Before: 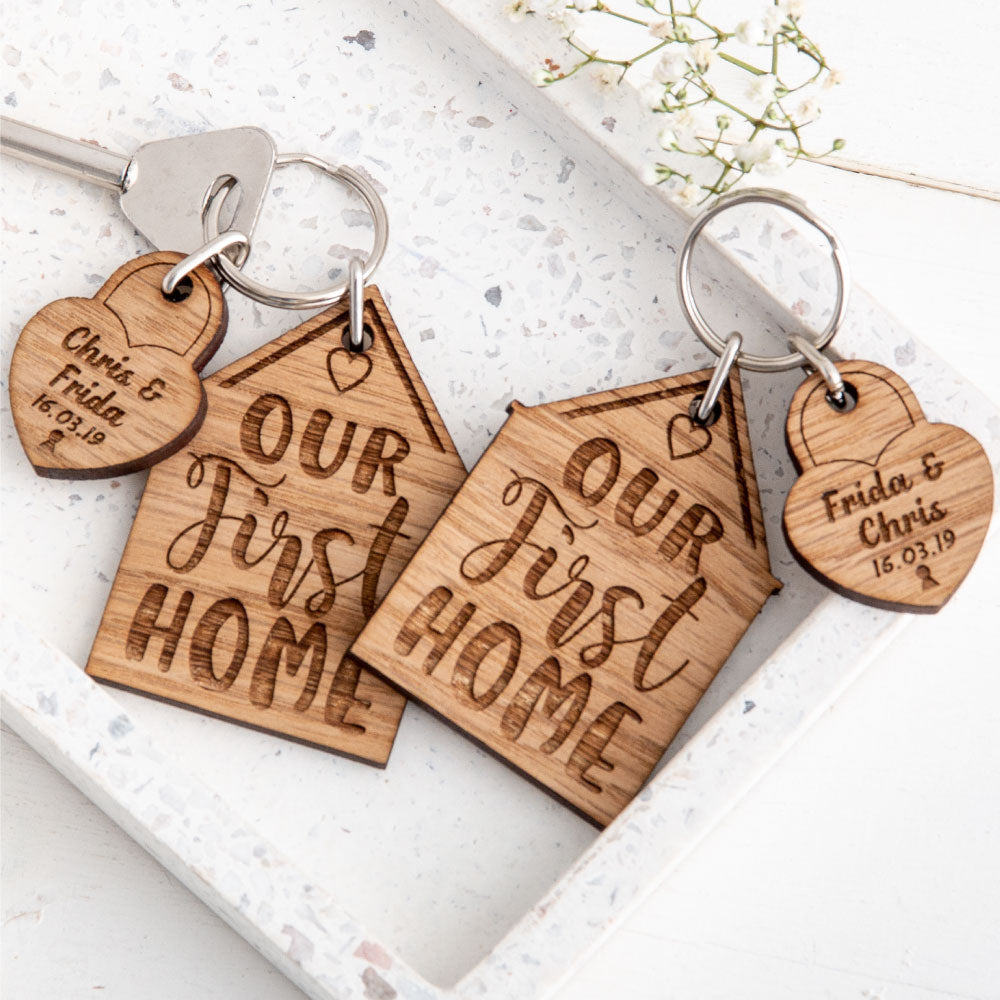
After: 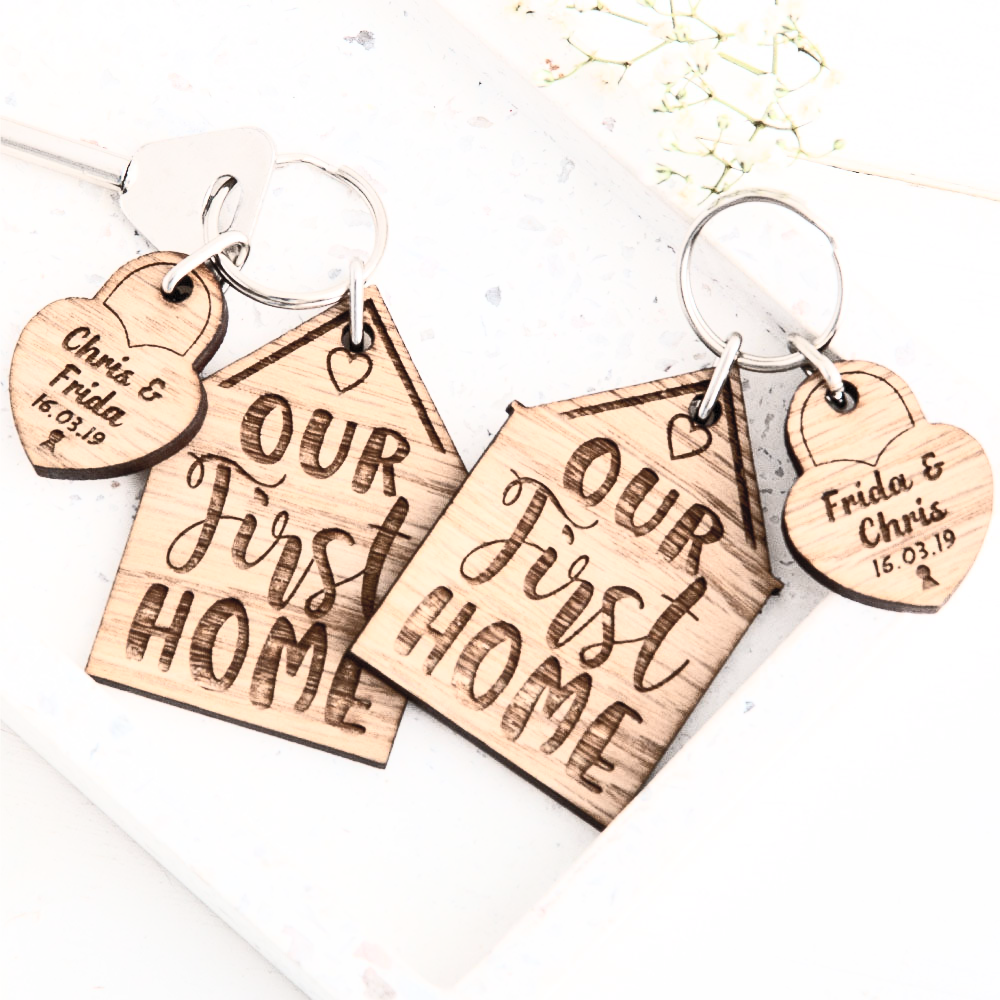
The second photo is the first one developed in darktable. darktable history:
shadows and highlights: shadows 37.11, highlights -27.52, soften with gaussian
contrast brightness saturation: contrast 0.569, brightness 0.579, saturation -0.33
exposure: exposure 0.014 EV, compensate exposure bias true, compensate highlight preservation false
